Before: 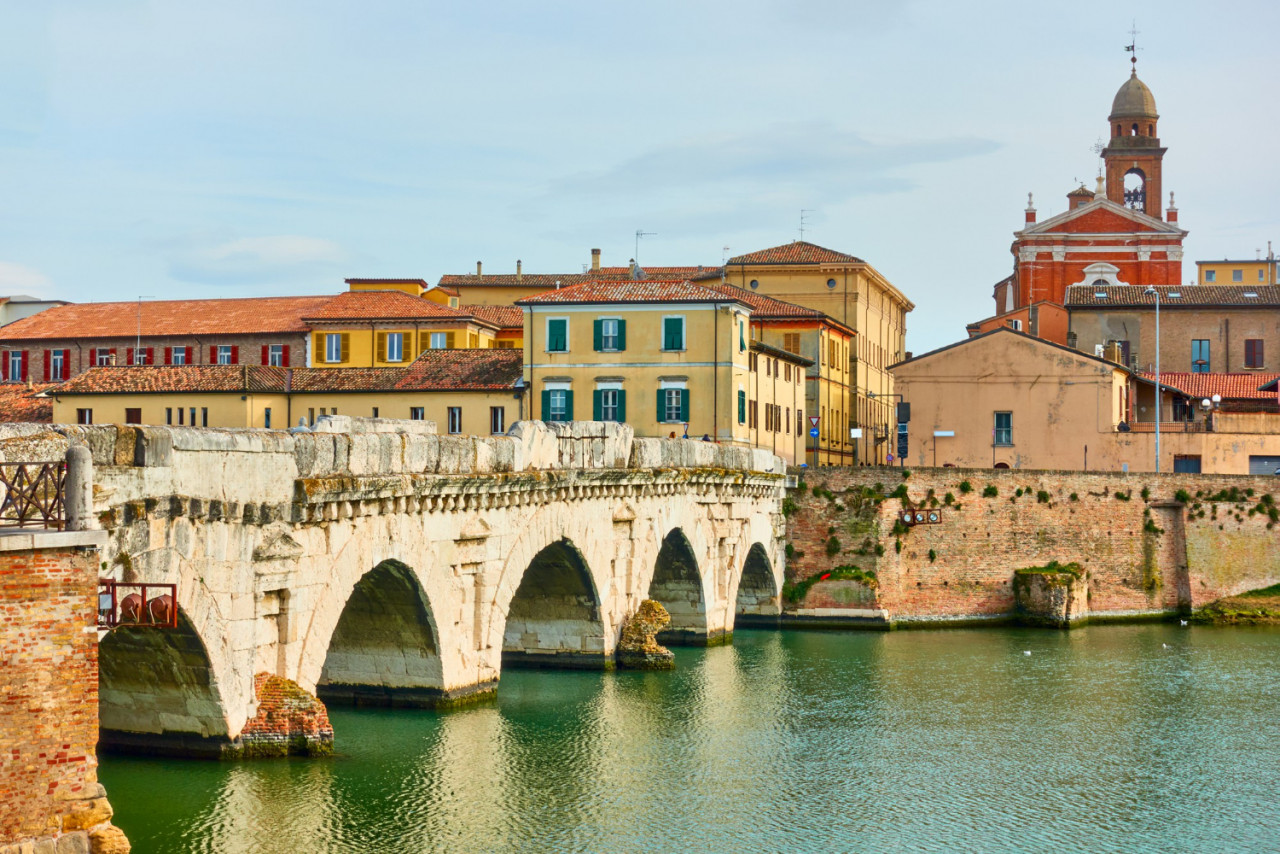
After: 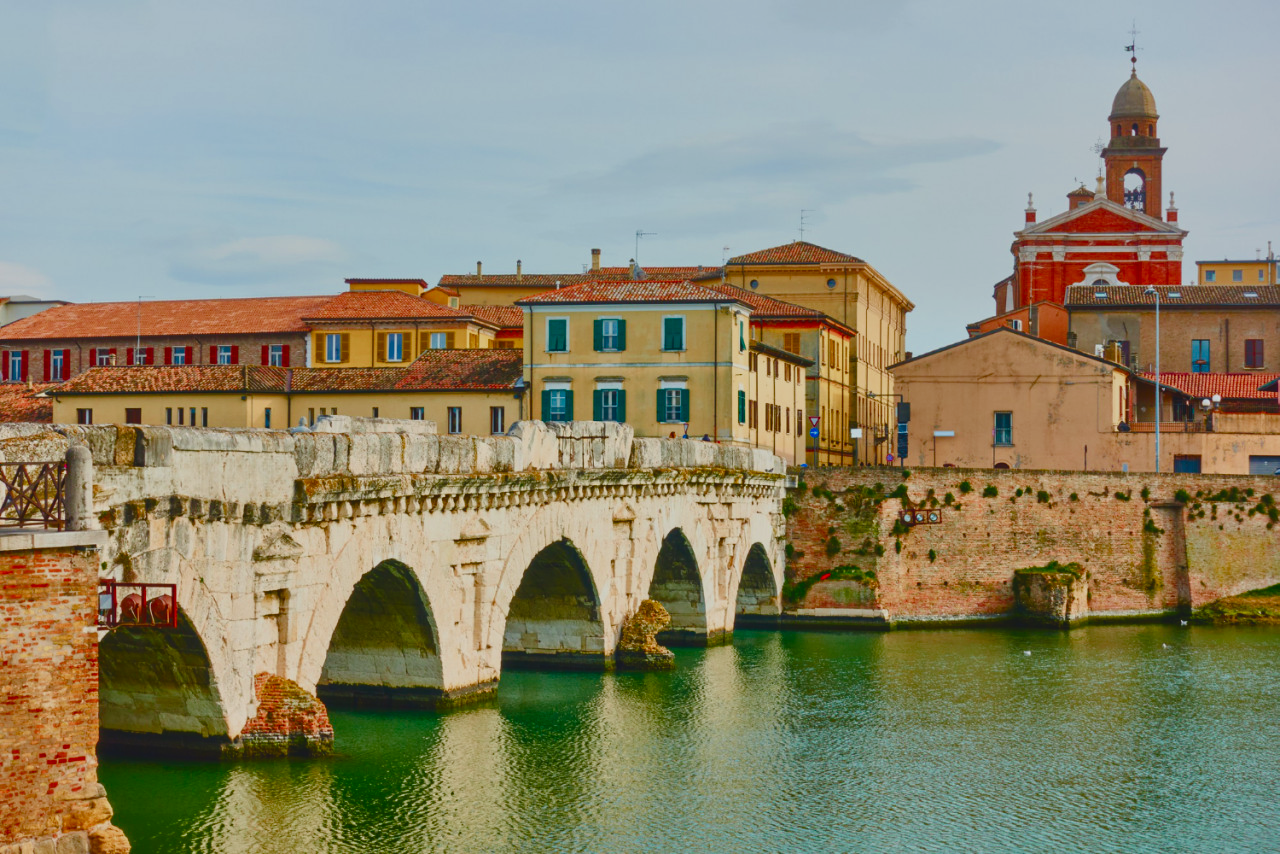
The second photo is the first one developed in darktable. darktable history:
color balance rgb: global offset › luminance 1.98%, perceptual saturation grading › global saturation 20%, perceptual saturation grading › highlights -49.742%, perceptual saturation grading › shadows 25.848%, perceptual brilliance grading › global brilliance 2.516%, perceptual brilliance grading › highlights -2.418%, perceptual brilliance grading › shadows 3.04%, global vibrance 34.332%
filmic rgb: black relative exposure -16 EV, white relative exposure 4.05 EV, target black luminance 0%, hardness 7.59, latitude 72.24%, contrast 0.906, highlights saturation mix 11.49%, shadows ↔ highlights balance -0.374%
contrast brightness saturation: contrast 0.066, brightness -0.152, saturation 0.106
